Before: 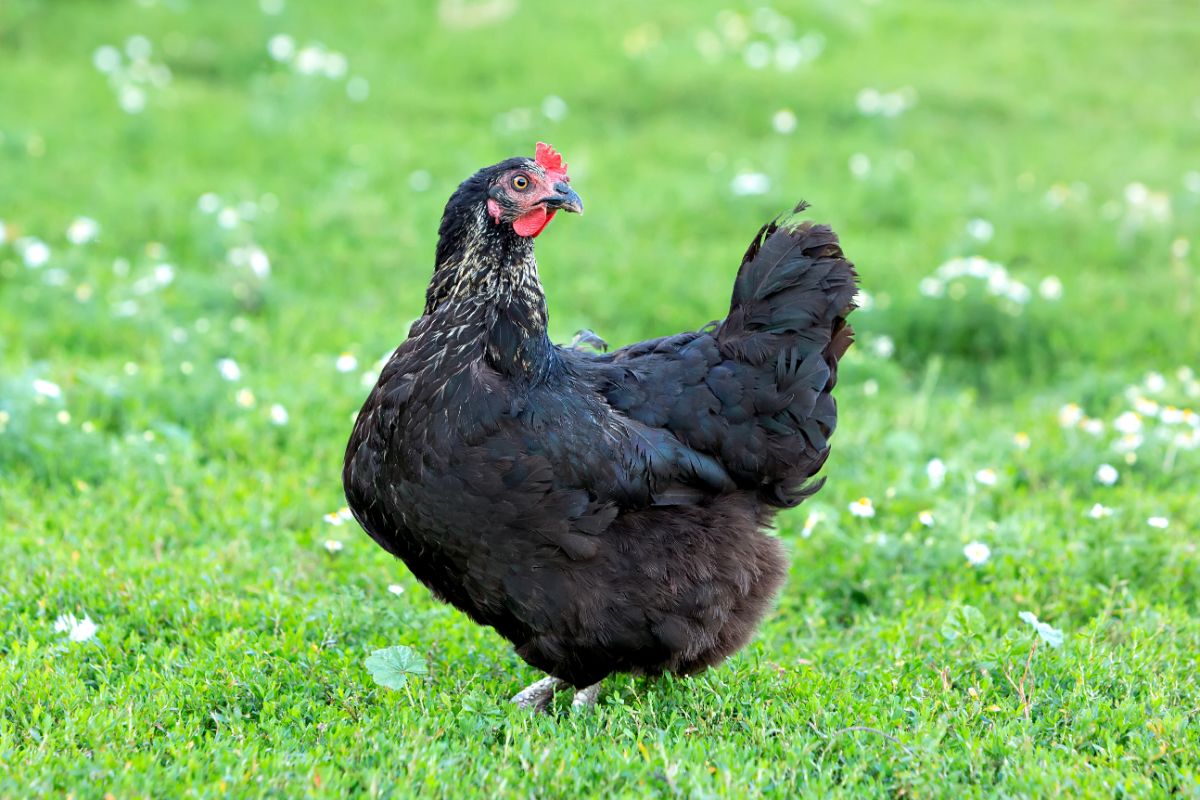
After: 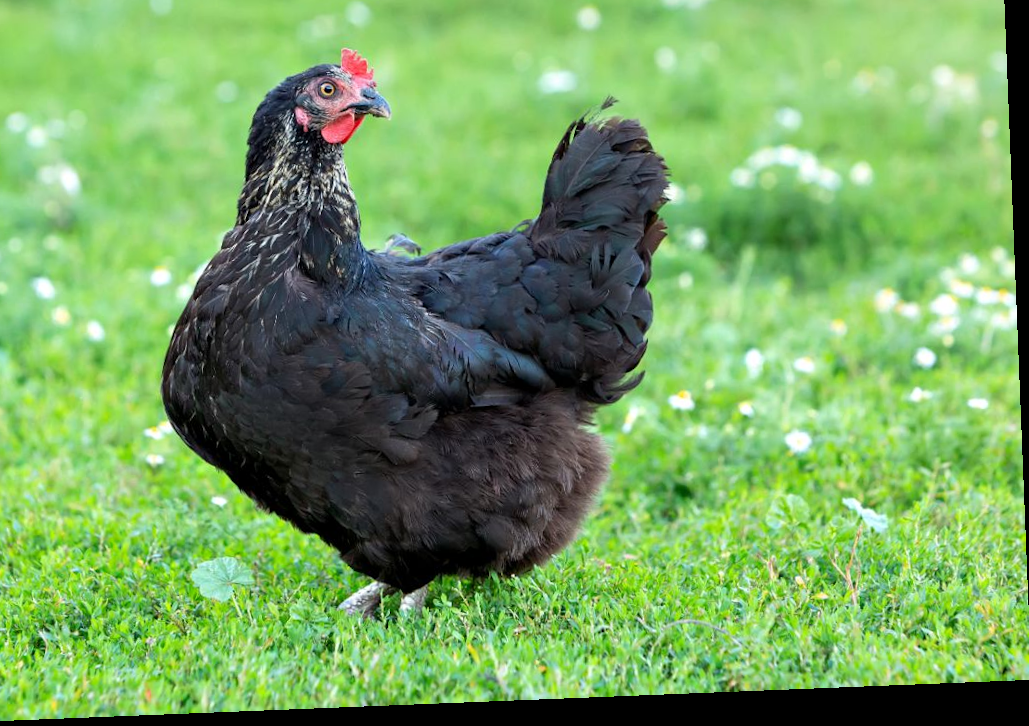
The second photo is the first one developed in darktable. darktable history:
crop: left 16.315%, top 14.246%
rotate and perspective: rotation -2.29°, automatic cropping off
